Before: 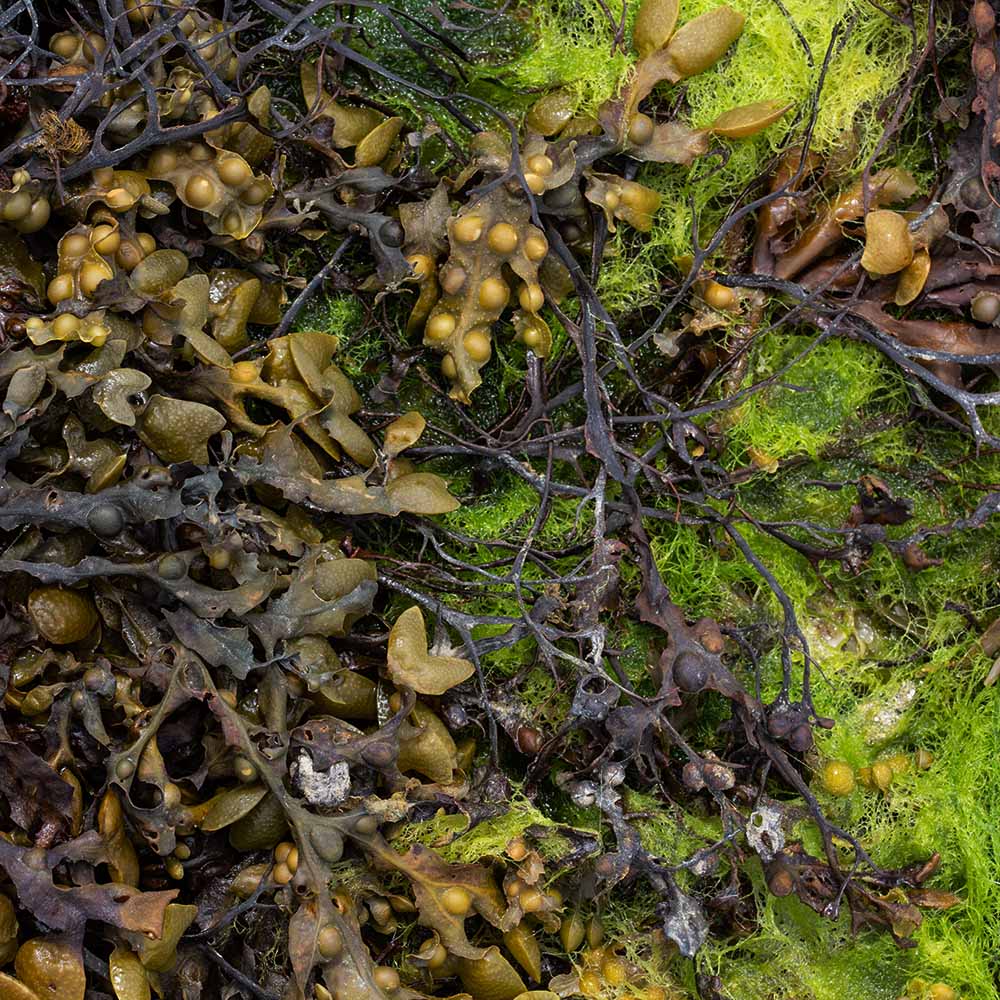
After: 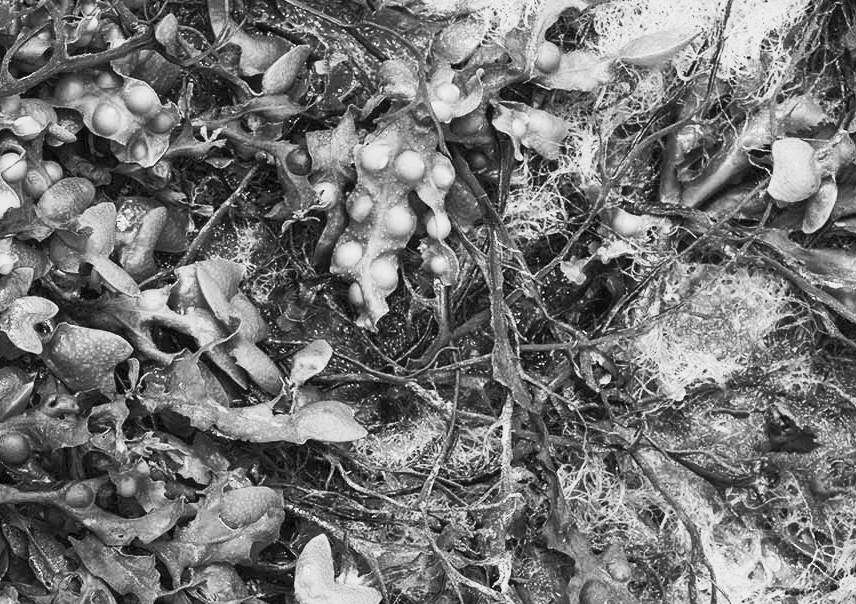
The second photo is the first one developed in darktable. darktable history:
shadows and highlights: on, module defaults
exposure: exposure 0.556 EV, compensate highlight preservation false
crop and rotate: left 9.345%, top 7.22%, right 4.982%, bottom 32.331%
monochrome: a -92.57, b 58.91
contrast brightness saturation: contrast 0.53, brightness 0.47, saturation -1
